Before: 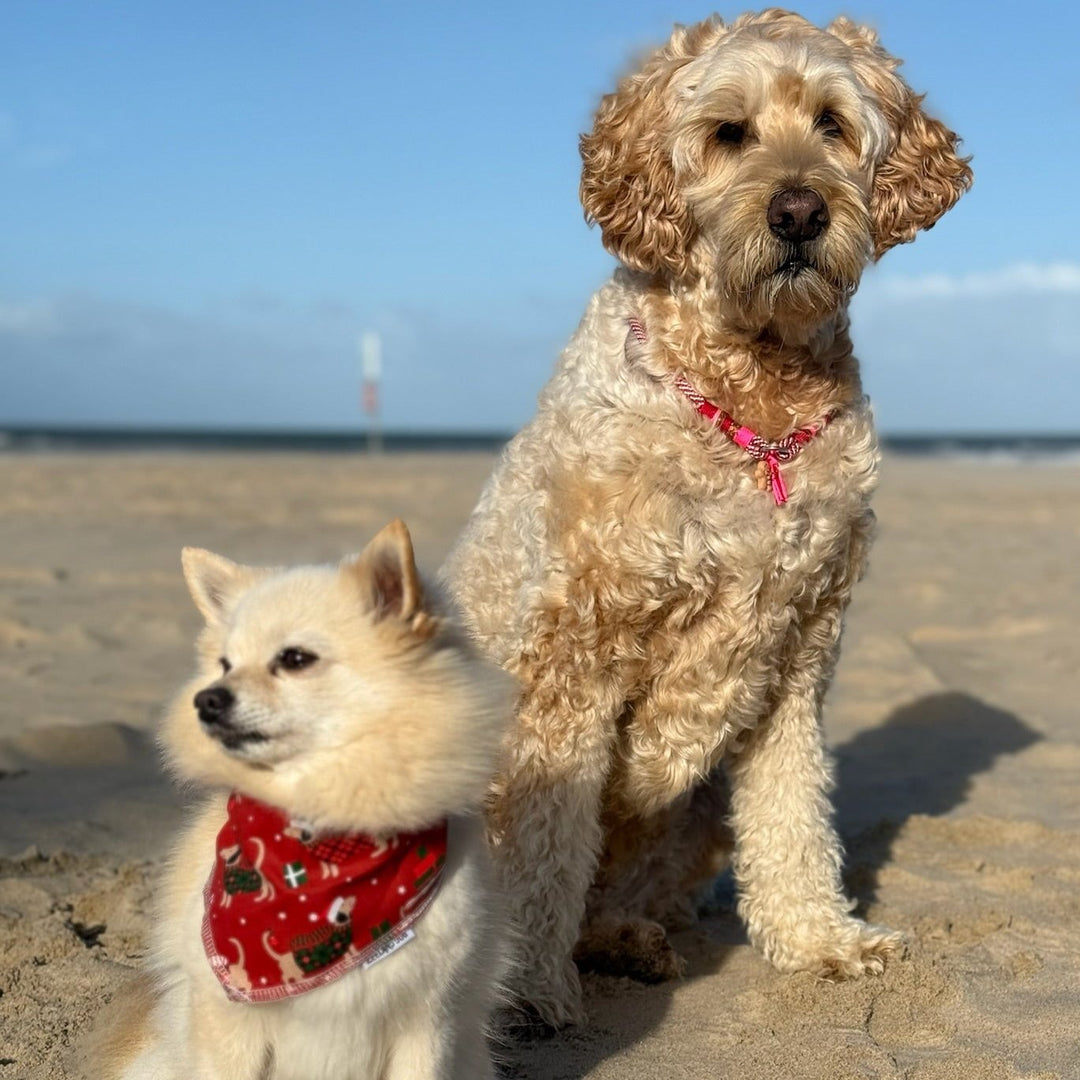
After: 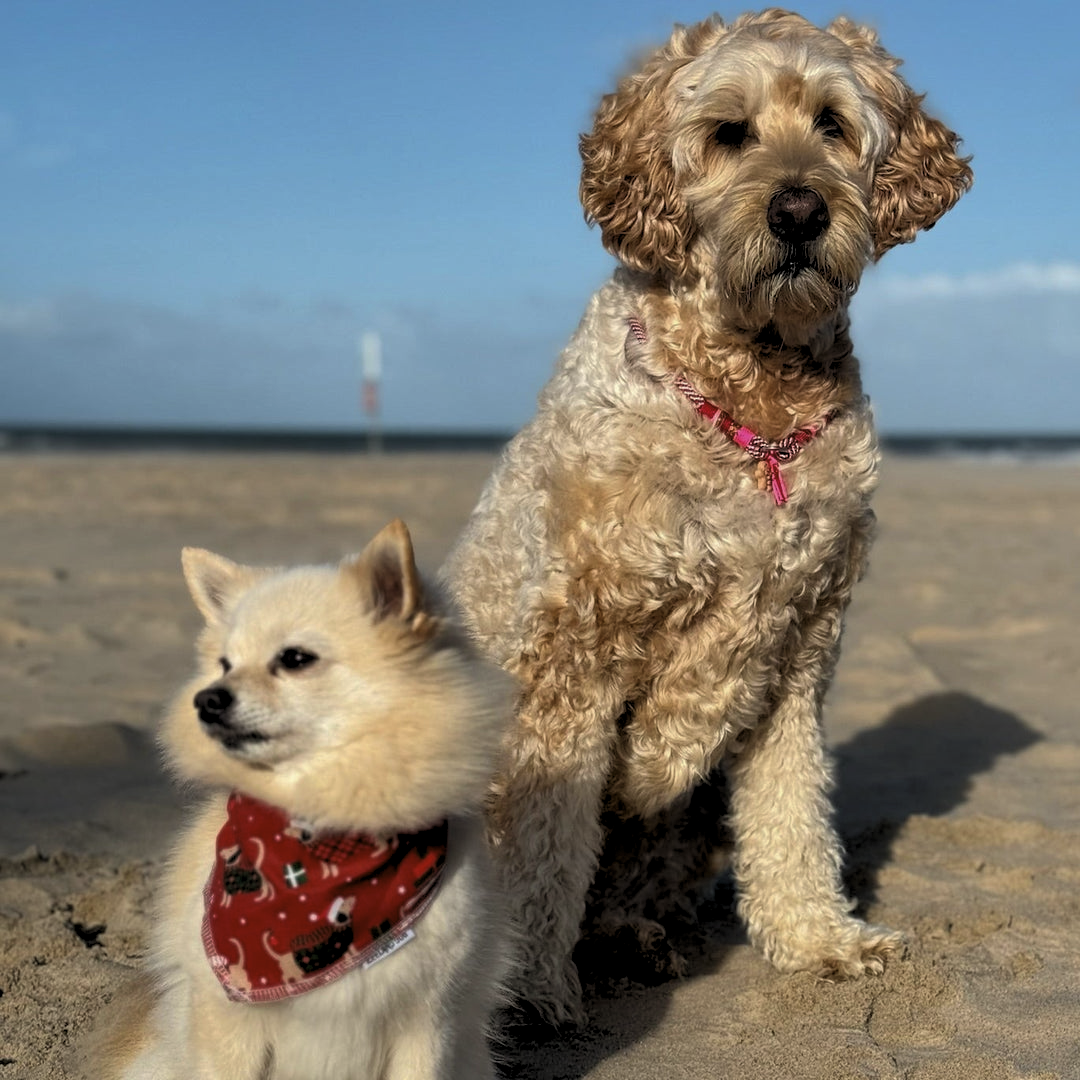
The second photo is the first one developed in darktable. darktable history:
levels: levels [0.116, 0.574, 1]
shadows and highlights: on, module defaults
